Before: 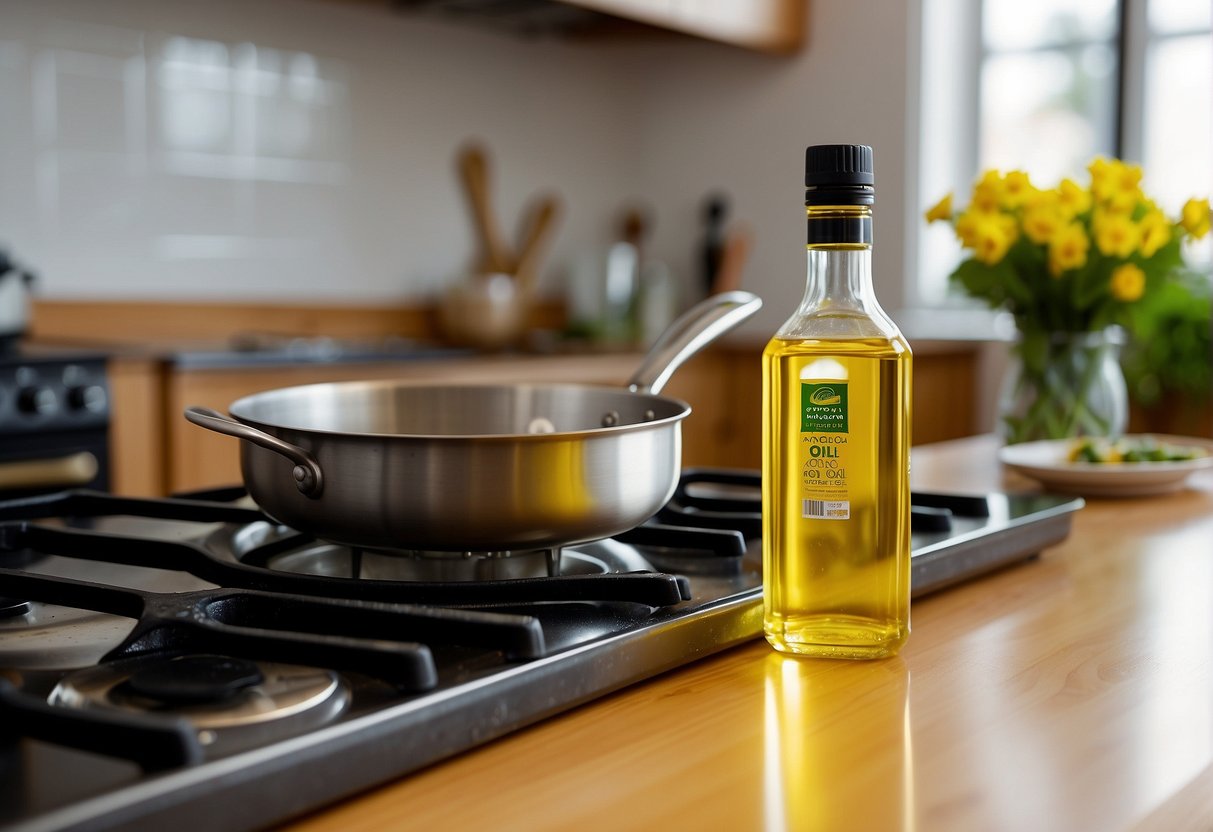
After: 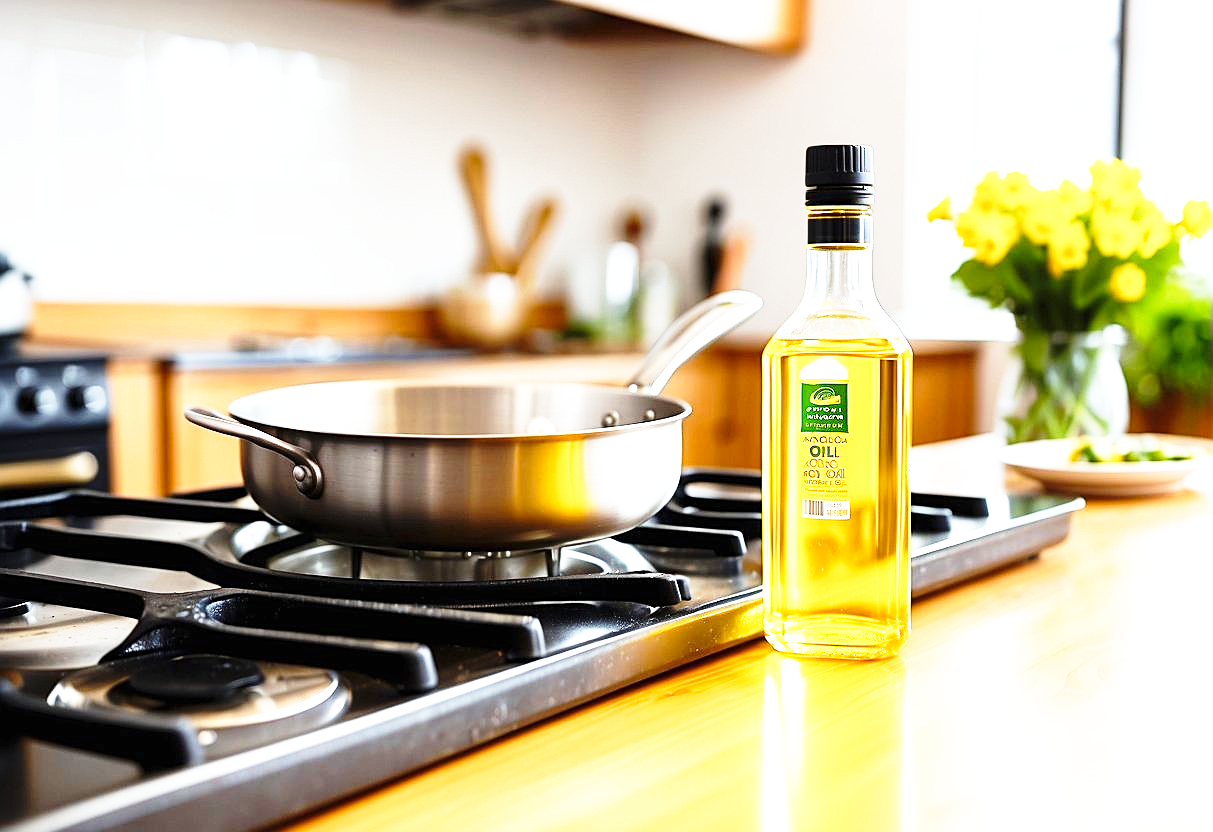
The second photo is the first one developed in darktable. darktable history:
white balance: red 0.988, blue 1.017
base curve: curves: ch0 [(0, 0) (0.026, 0.03) (0.109, 0.232) (0.351, 0.748) (0.669, 0.968) (1, 1)], preserve colors none
sharpen: on, module defaults
exposure: black level correction 0, exposure 1.2 EV, compensate highlight preservation false
